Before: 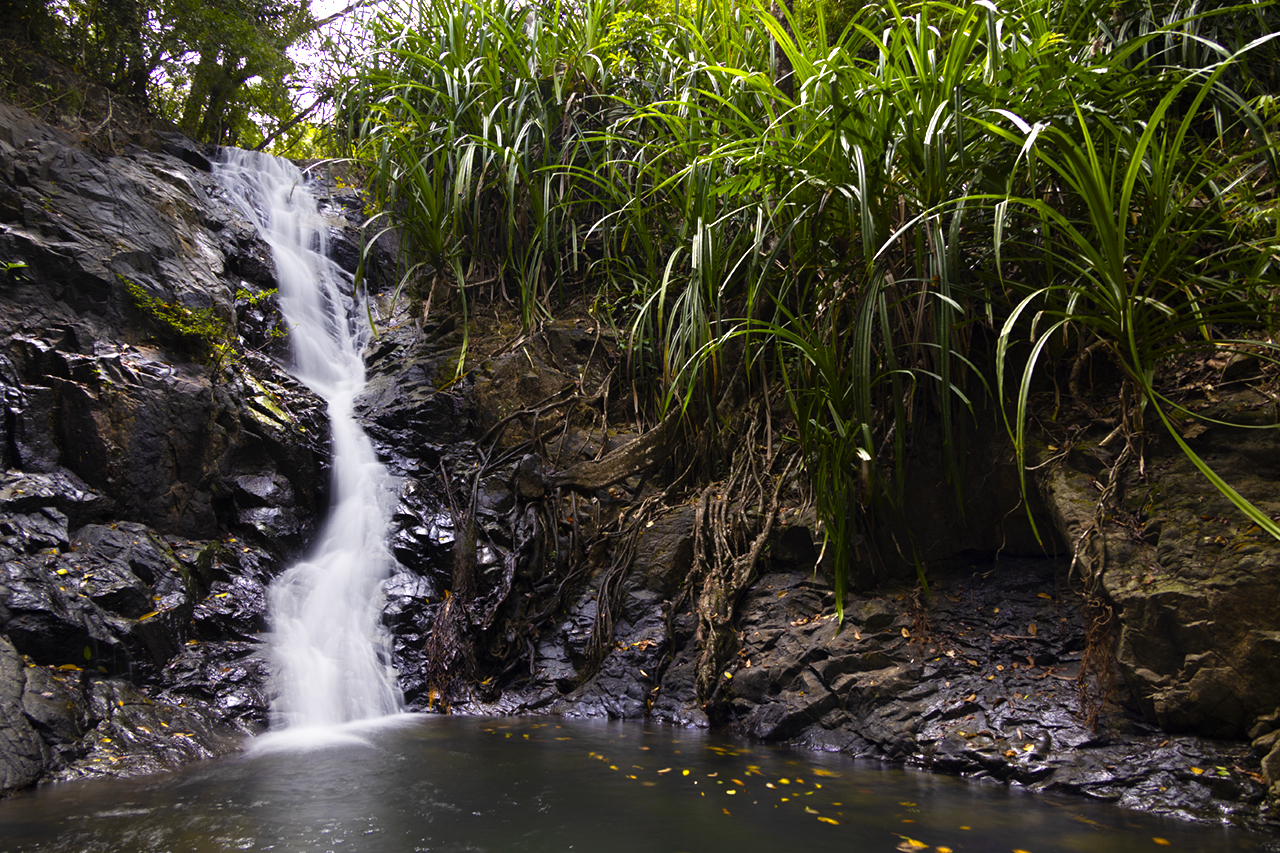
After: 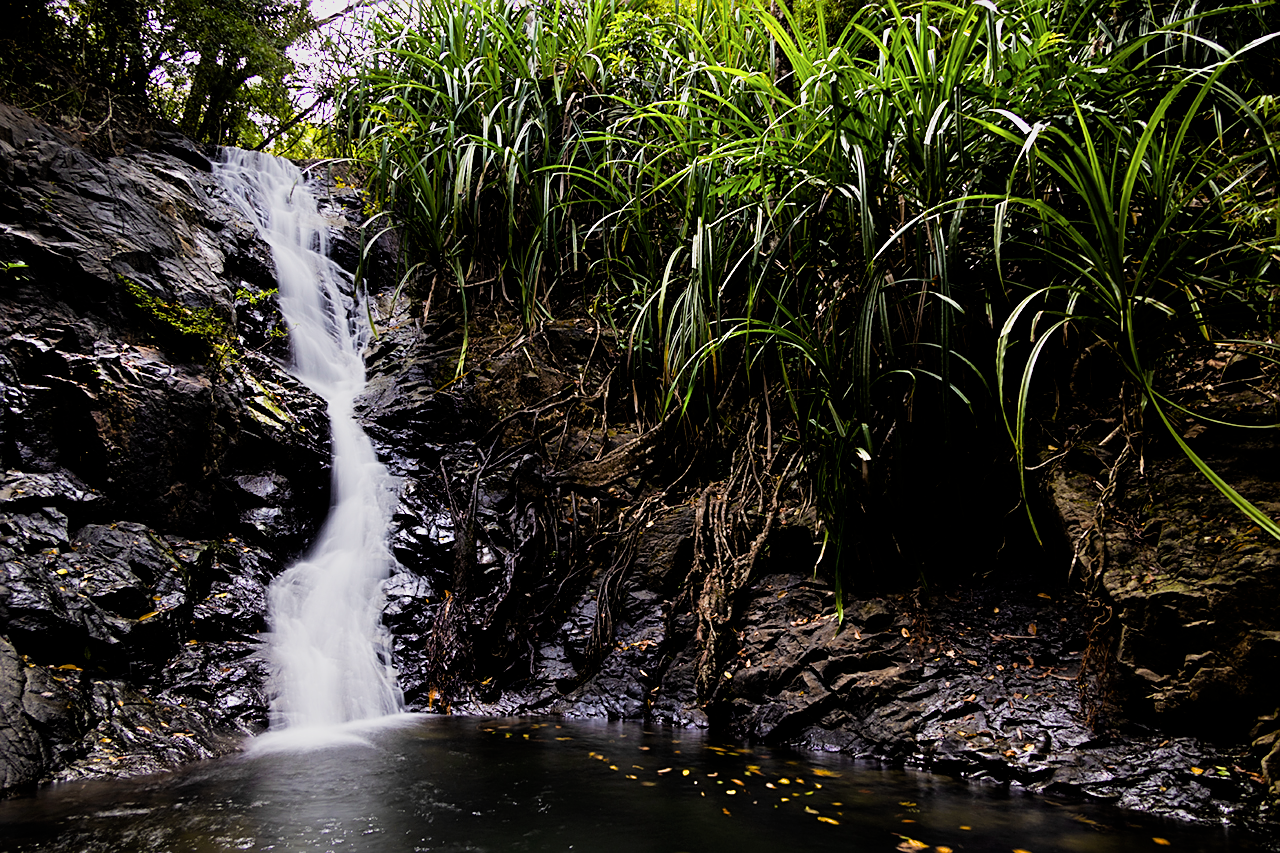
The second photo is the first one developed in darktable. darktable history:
sharpen: on, module defaults
color zones: curves: ch0 [(0.25, 0.5) (0.463, 0.627) (0.484, 0.637) (0.75, 0.5)]
filmic rgb: black relative exposure -5 EV, white relative exposure 3.5 EV, hardness 3.19, contrast 1.2, highlights saturation mix -50%
